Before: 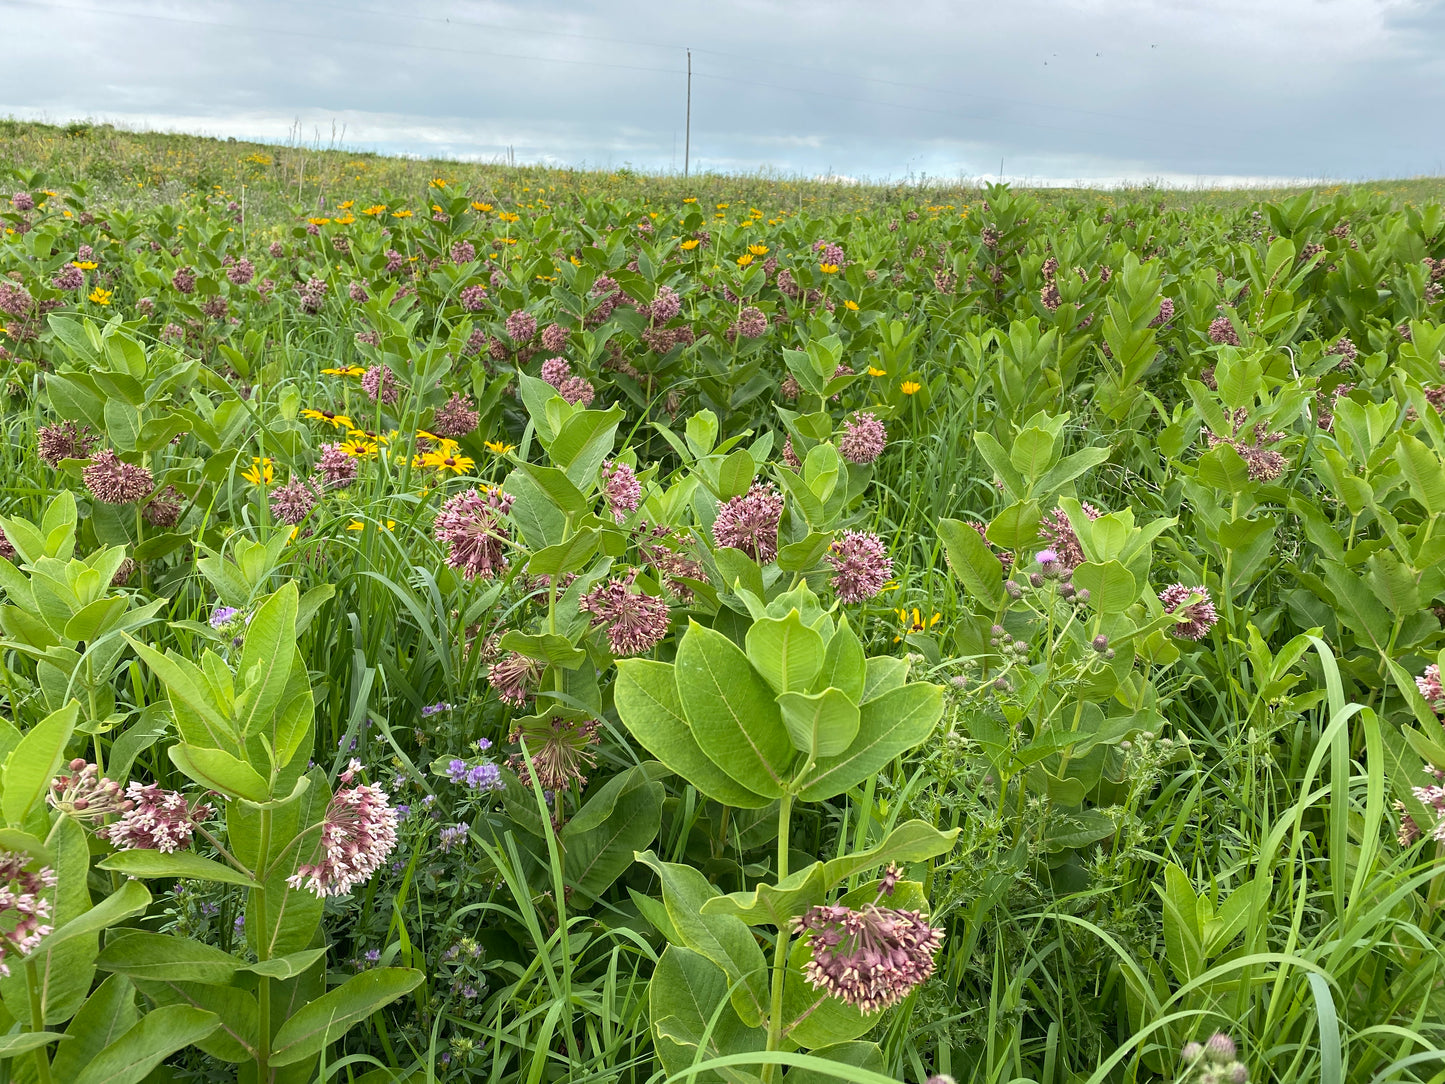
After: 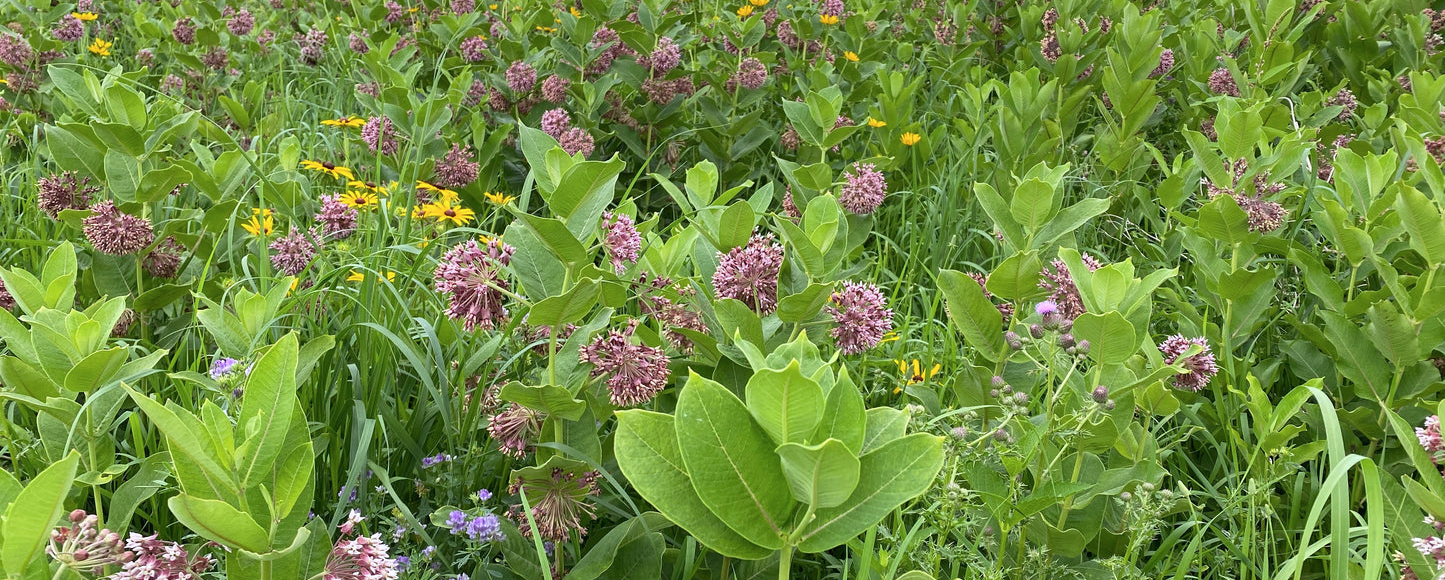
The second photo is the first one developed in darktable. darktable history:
color calibration: illuminant as shot in camera, x 0.358, y 0.373, temperature 4628.91 K
crop and rotate: top 23.043%, bottom 23.437%
